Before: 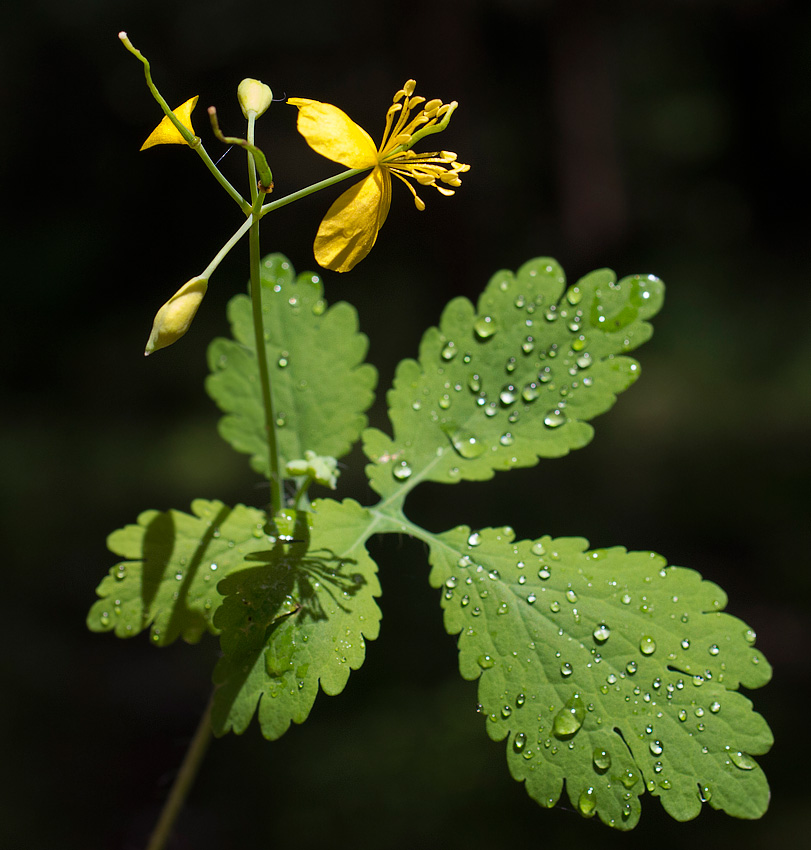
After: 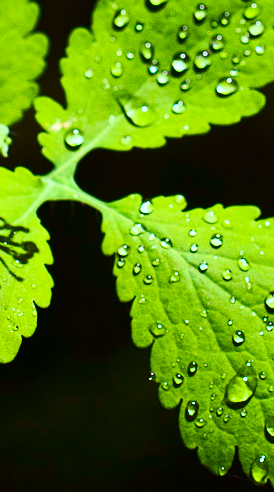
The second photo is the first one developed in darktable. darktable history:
exposure: compensate highlight preservation false
color balance rgb: shadows lift › luminance -7.781%, shadows lift › chroma 2.399%, shadows lift › hue 202.64°, power › chroma 1.053%, power › hue 25.4°, highlights gain › luminance 19.968%, highlights gain › chroma 2.711%, highlights gain › hue 176.72°, perceptual saturation grading › global saturation 26.771%, perceptual saturation grading › highlights -28.982%, perceptual saturation grading › mid-tones 15.45%, perceptual saturation grading › shadows 34.464%, global vibrance 20%
contrast brightness saturation: contrast 0.403, brightness 0.052, saturation 0.262
crop: left 40.447%, top 39.127%, right 25.663%, bottom 2.887%
tone equalizer: edges refinement/feathering 500, mask exposure compensation -1.57 EV, preserve details no
